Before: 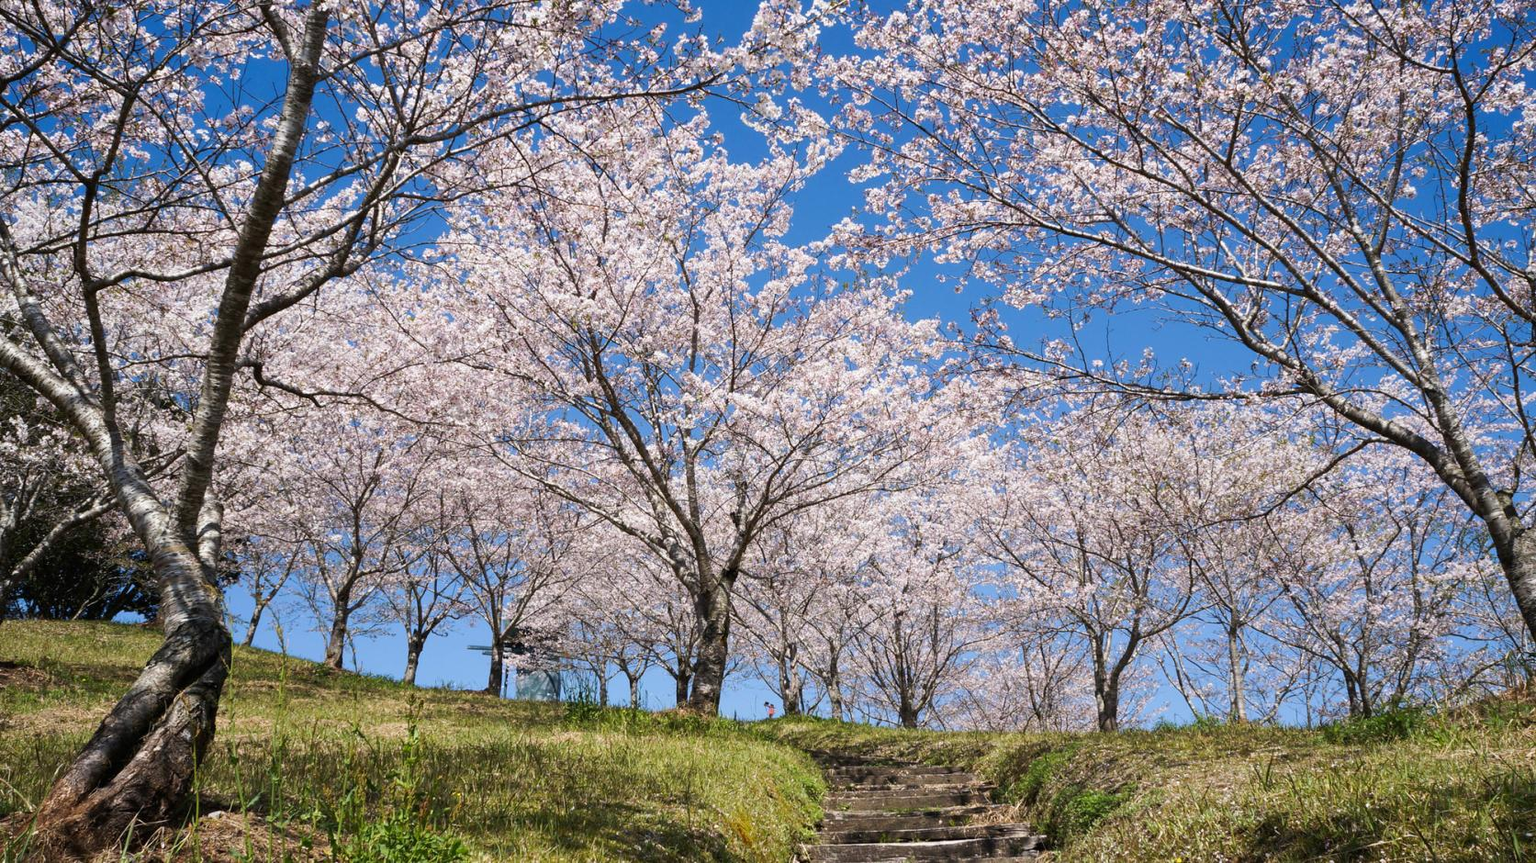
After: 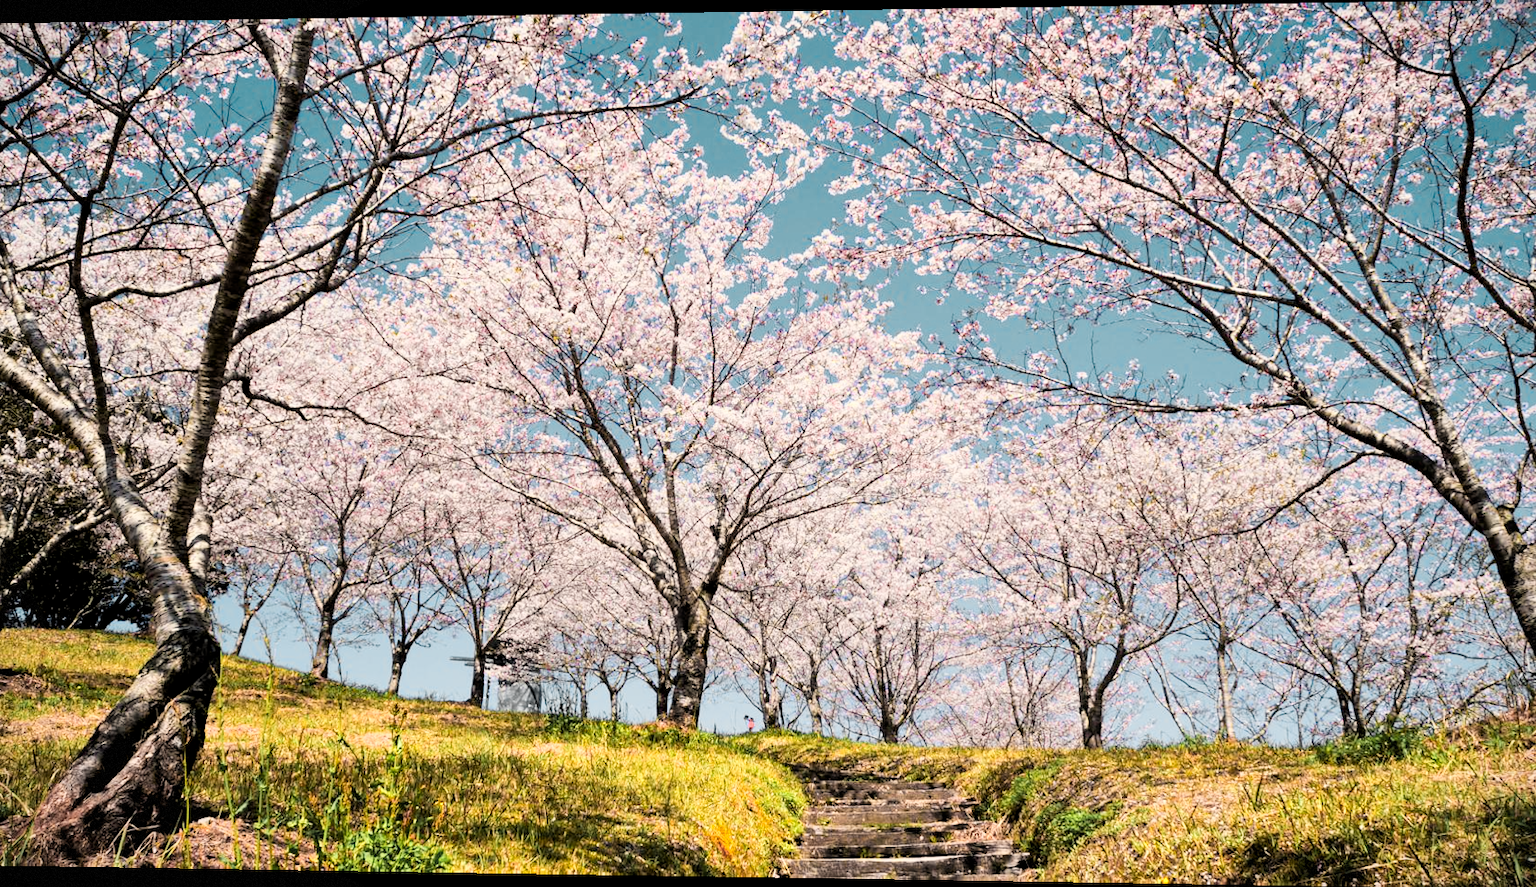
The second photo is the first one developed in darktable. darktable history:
white balance: red 1.045, blue 0.932
crop and rotate: left 0.126%
local contrast: mode bilateral grid, contrast 20, coarseness 50, detail 120%, midtone range 0.2
vignetting: fall-off start 100%, brightness -0.406, saturation -0.3, width/height ratio 1.324, dithering 8-bit output, unbound false
exposure: black level correction 0, exposure 0.7 EV, compensate exposure bias true, compensate highlight preservation false
filmic rgb: black relative exposure -5 EV, hardness 2.88, contrast 1.2
color zones: curves: ch0 [(0.257, 0.558) (0.75, 0.565)]; ch1 [(0.004, 0.857) (0.14, 0.416) (0.257, 0.695) (0.442, 0.032) (0.736, 0.266) (0.891, 0.741)]; ch2 [(0, 0.623) (0.112, 0.436) (0.271, 0.474) (0.516, 0.64) (0.743, 0.286)]
rotate and perspective: lens shift (horizontal) -0.055, automatic cropping off
